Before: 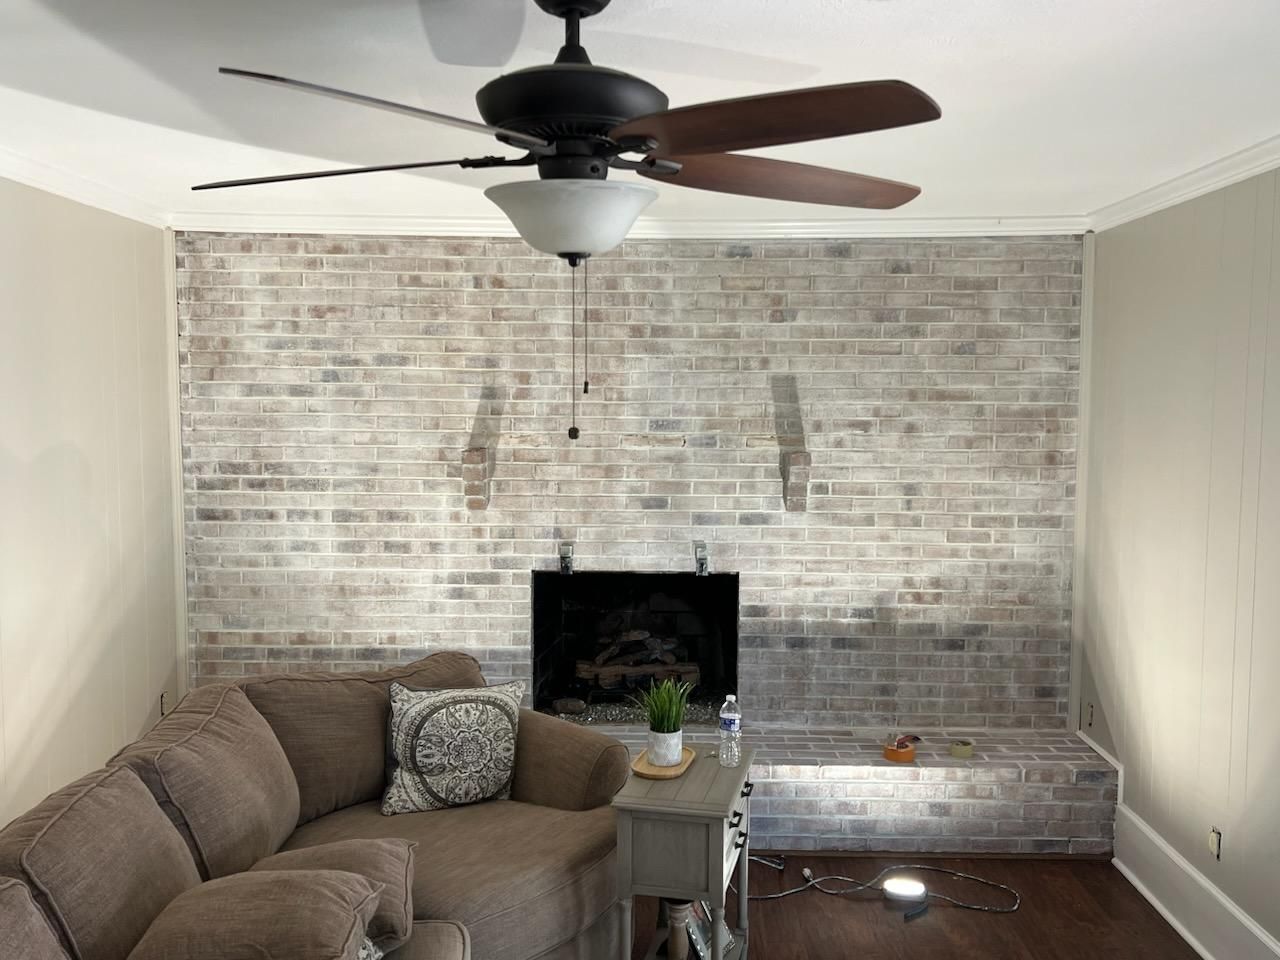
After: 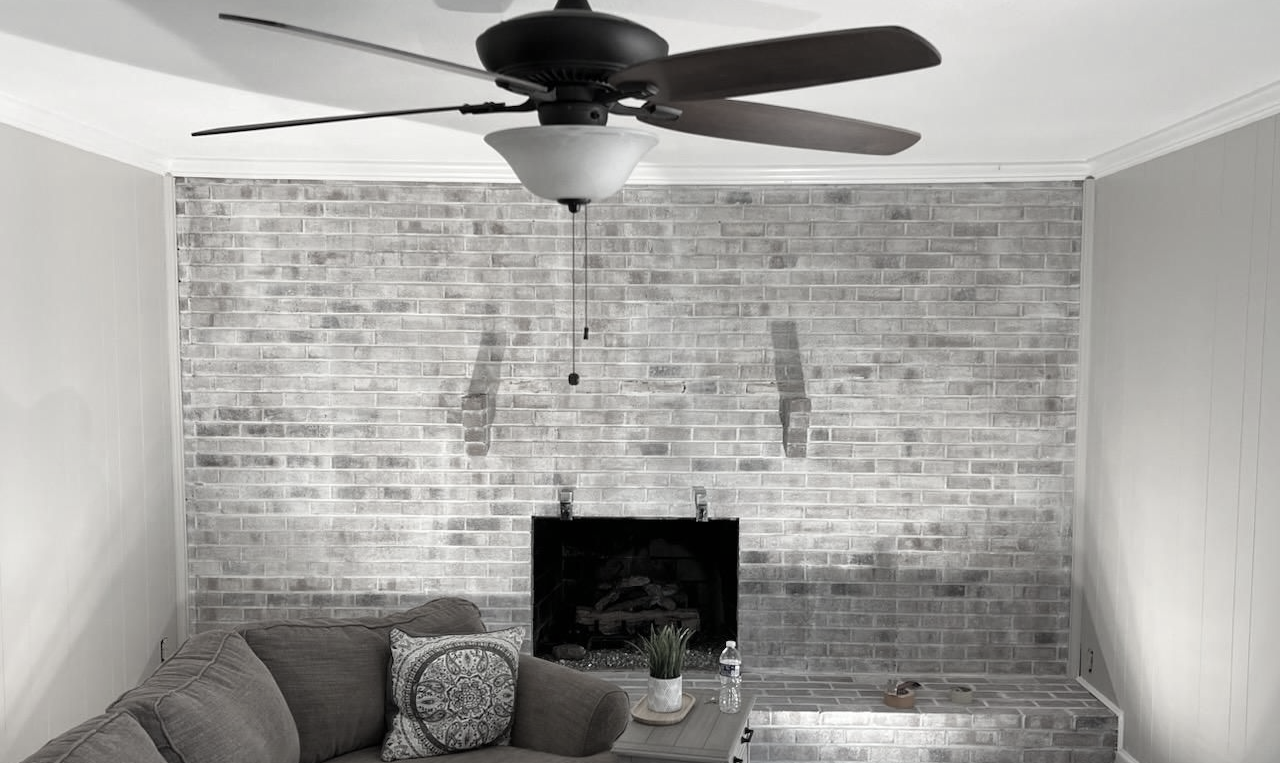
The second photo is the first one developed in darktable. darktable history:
color correction: highlights b* 0.034, saturation 0.232
crop and rotate: top 5.665%, bottom 14.844%
